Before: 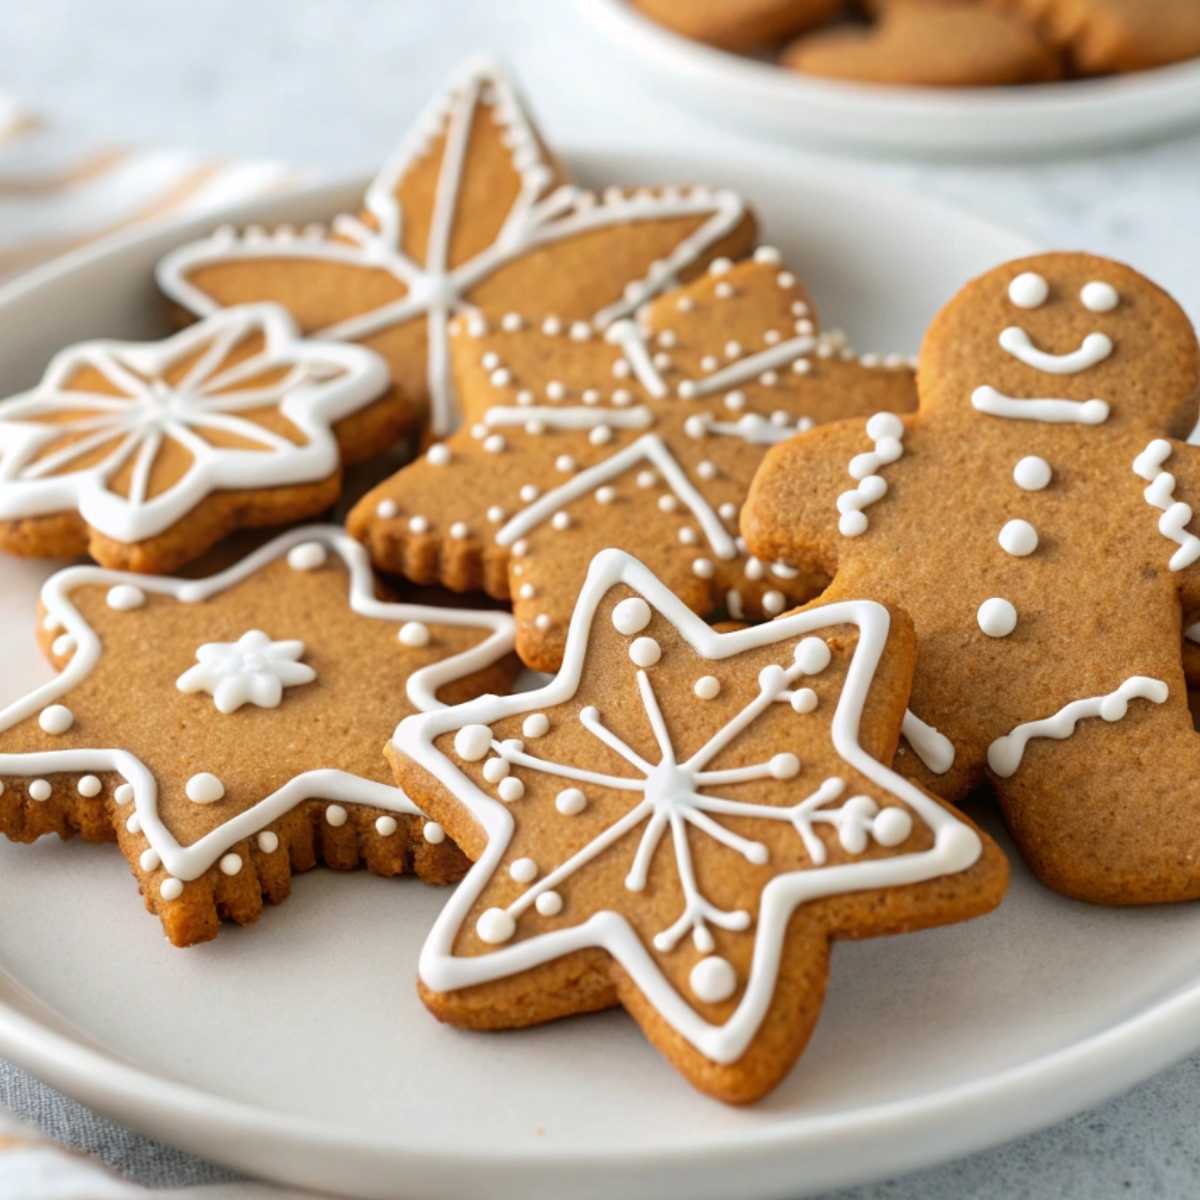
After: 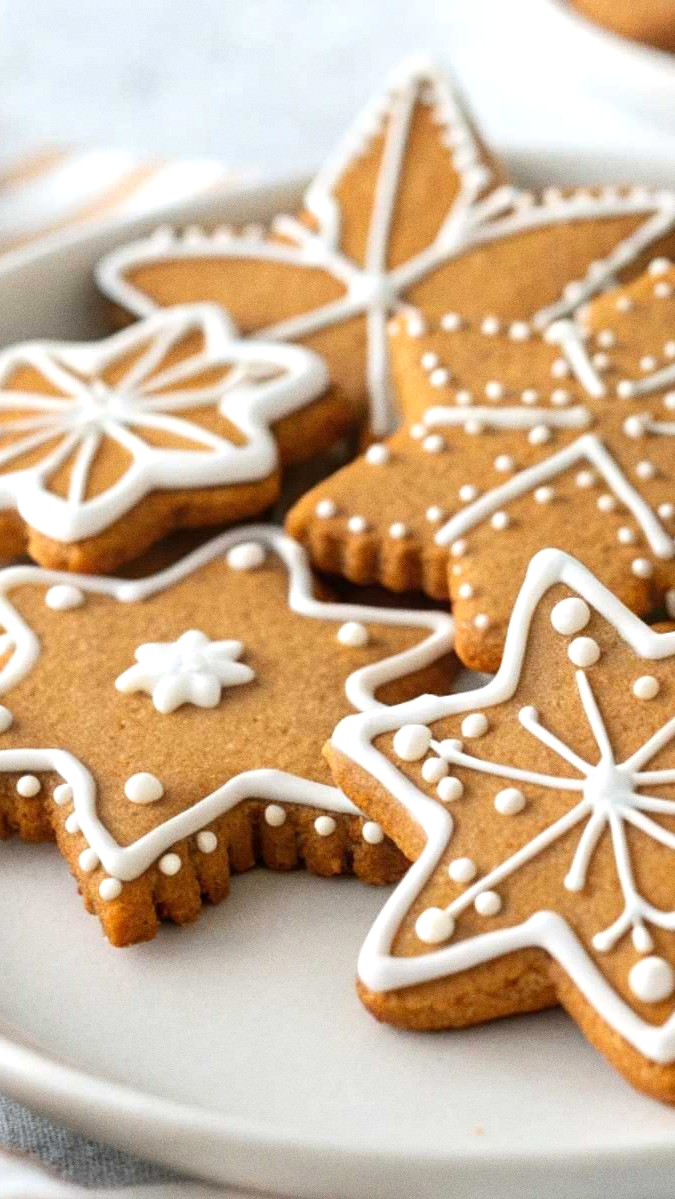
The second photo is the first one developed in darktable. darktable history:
exposure: exposure 0.2 EV, compensate highlight preservation false
crop: left 5.114%, right 38.589%
grain: coarseness 0.47 ISO
